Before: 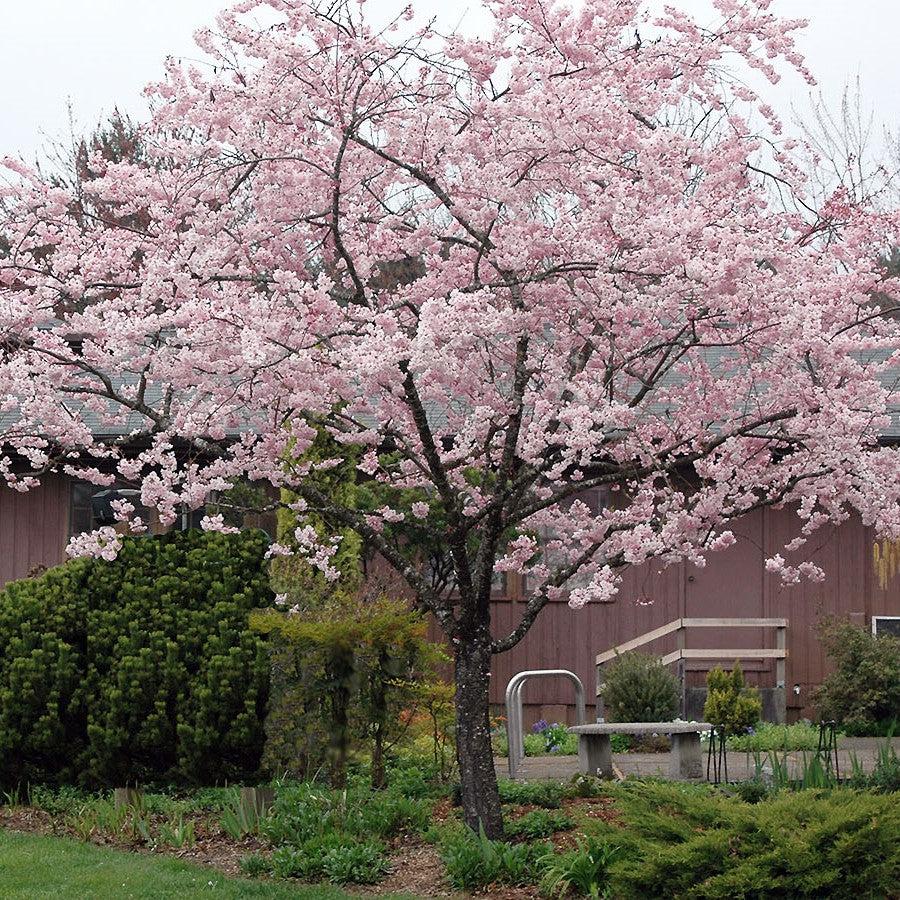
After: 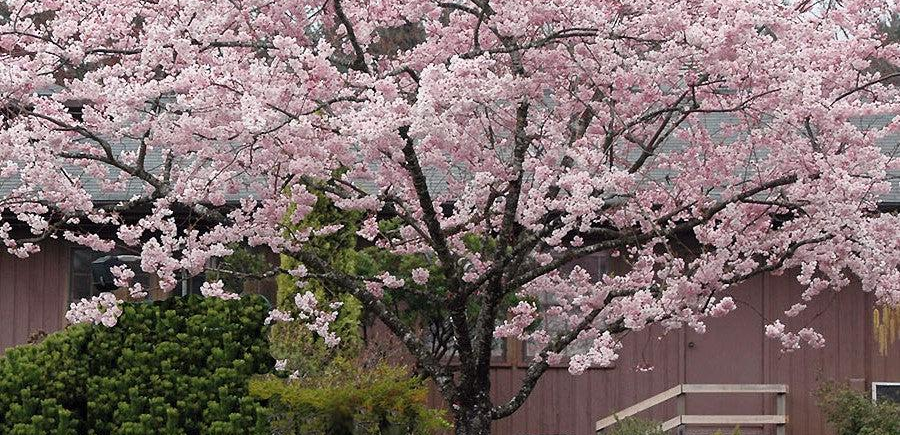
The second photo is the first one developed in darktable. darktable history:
exposure: compensate highlight preservation false
crop and rotate: top 26.056%, bottom 25.543%
